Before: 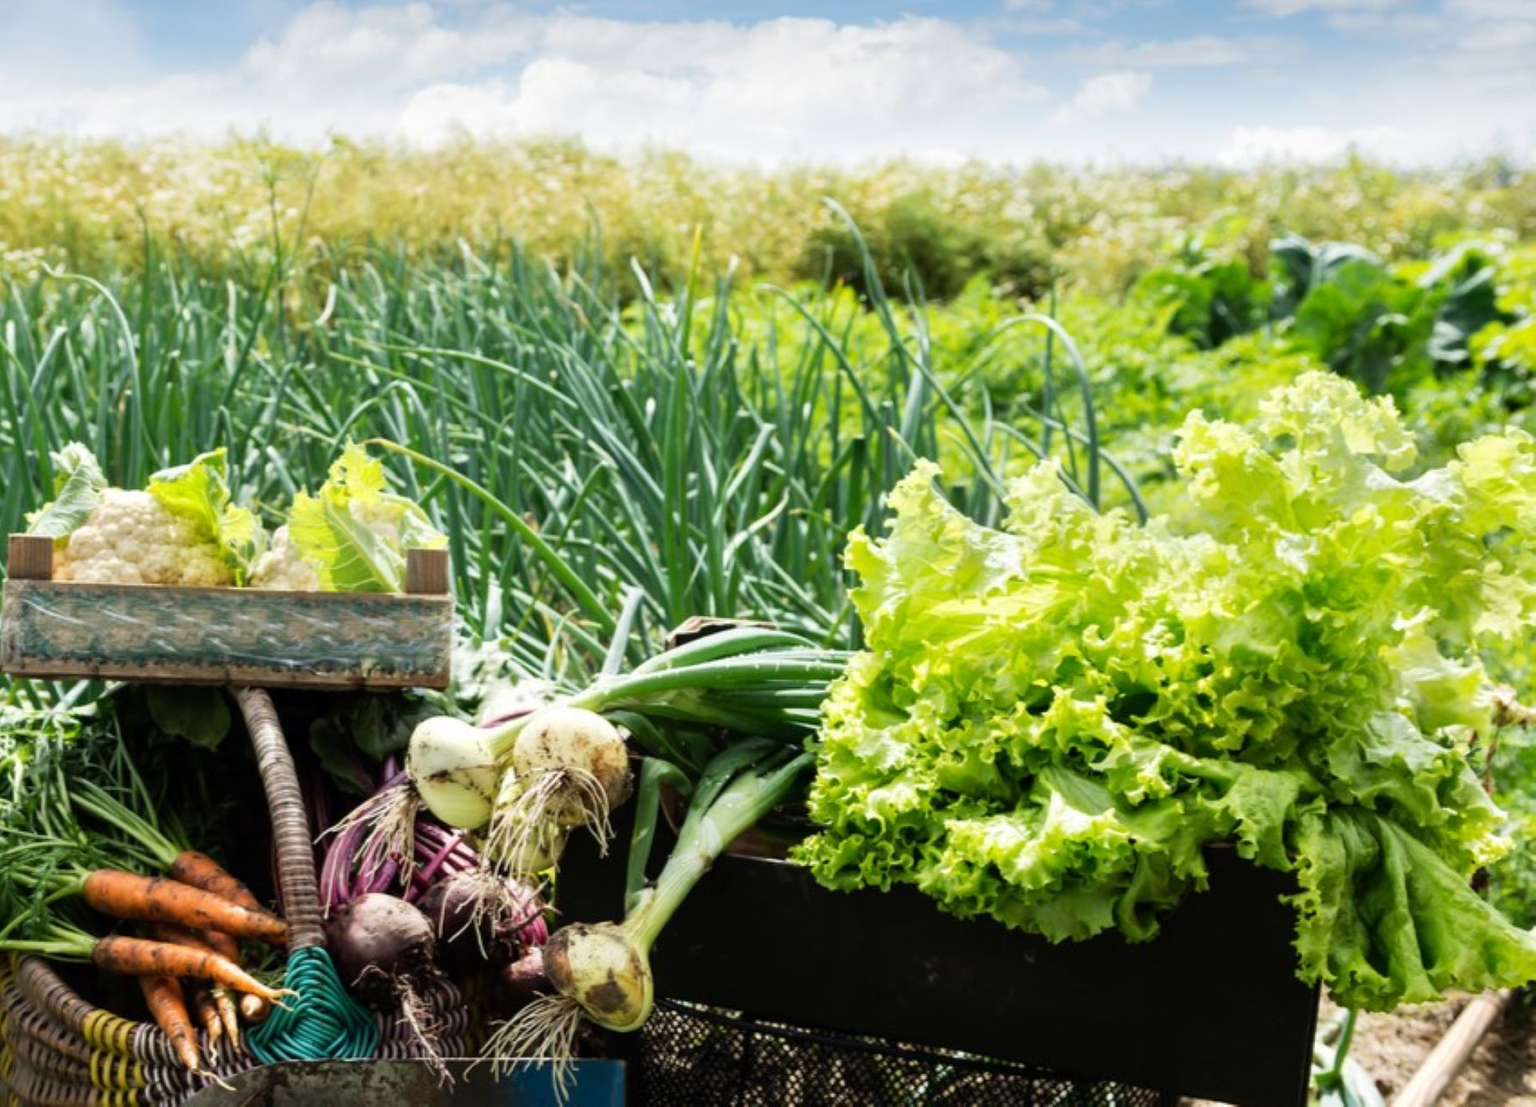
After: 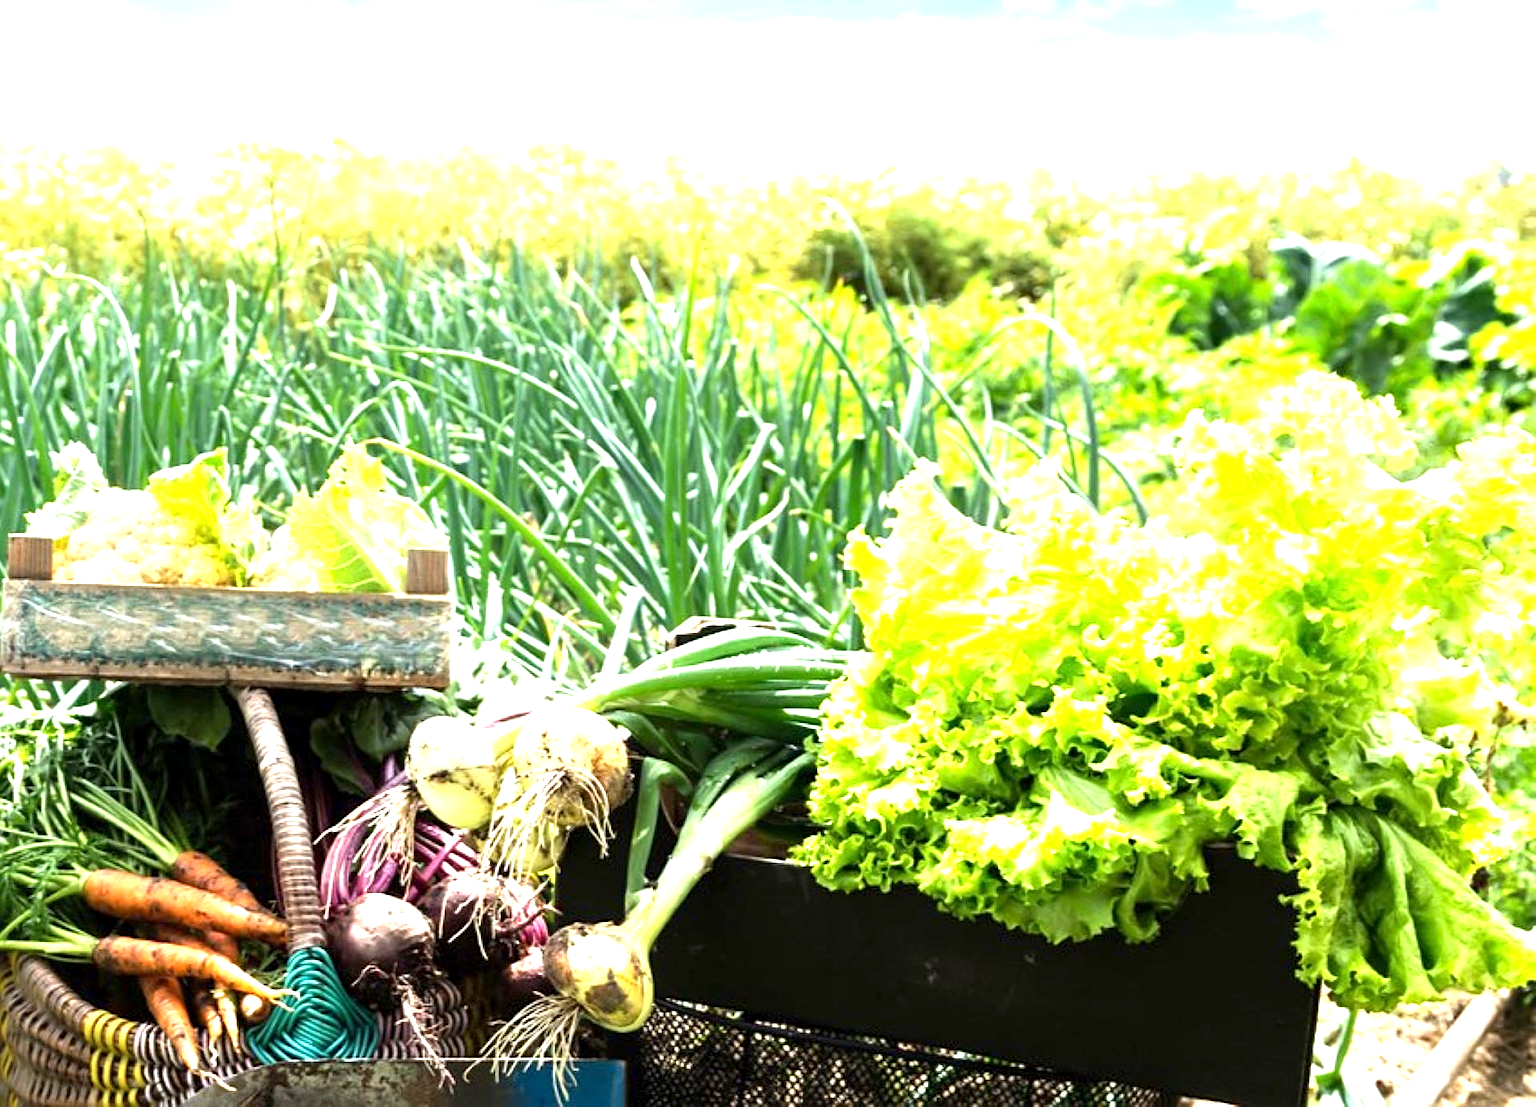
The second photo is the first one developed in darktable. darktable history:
sharpen: on, module defaults
exposure: black level correction 0.001, exposure 1.398 EV, compensate exposure bias true, compensate highlight preservation false
